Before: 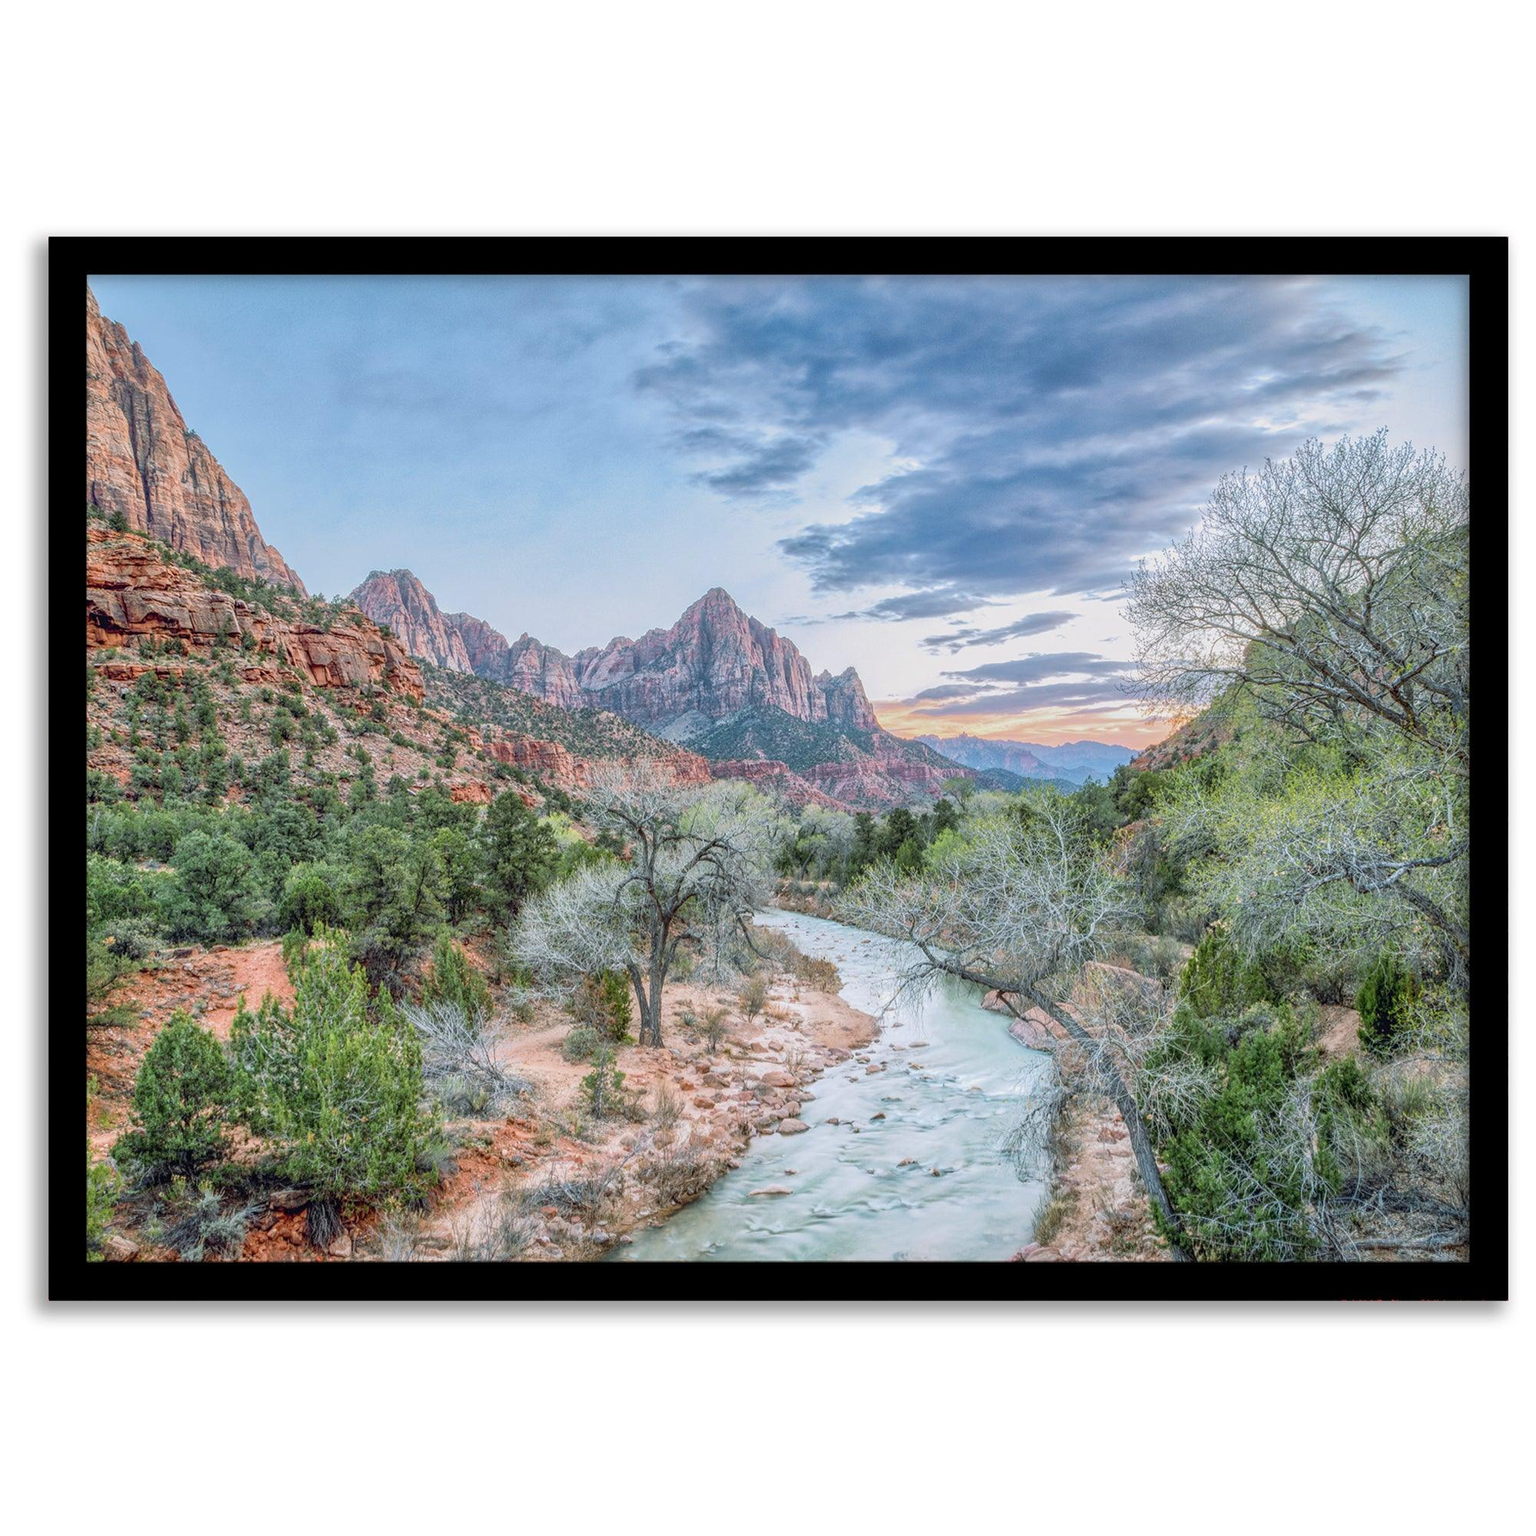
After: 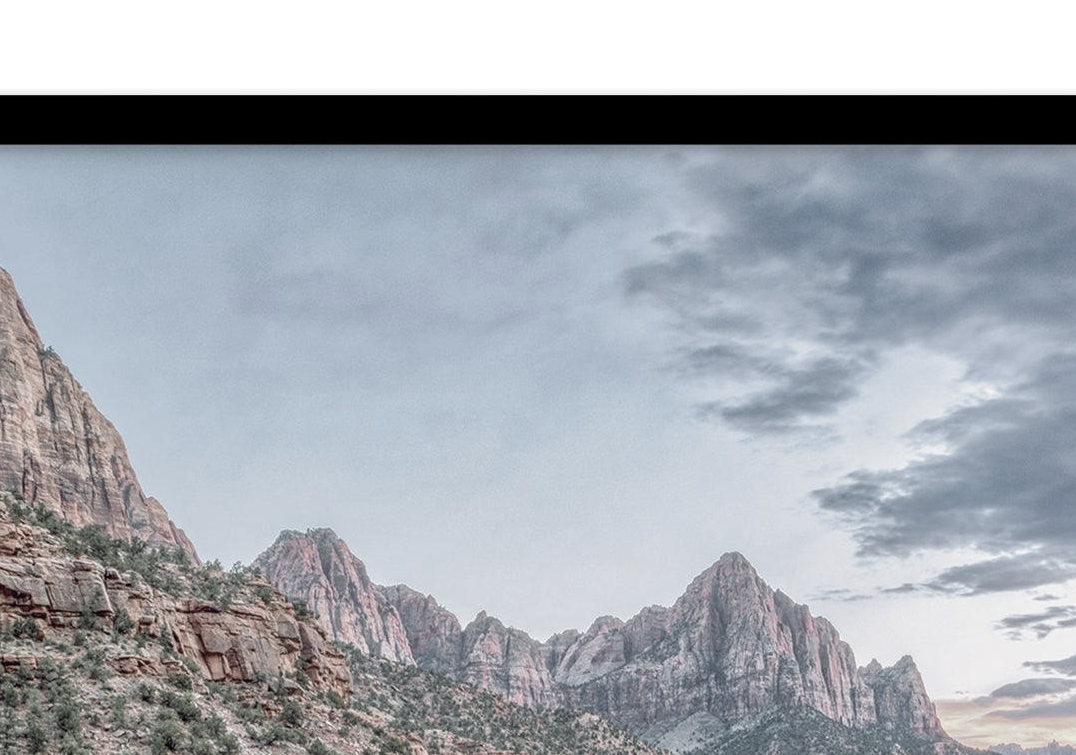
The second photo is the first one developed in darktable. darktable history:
crop: left 10.092%, top 10.665%, right 36.101%, bottom 51.536%
exposure: exposure 0.129 EV, compensate exposure bias true, compensate highlight preservation false
color zones: curves: ch1 [(0, 0.34) (0.143, 0.164) (0.286, 0.152) (0.429, 0.176) (0.571, 0.173) (0.714, 0.188) (0.857, 0.199) (1, 0.34)]
